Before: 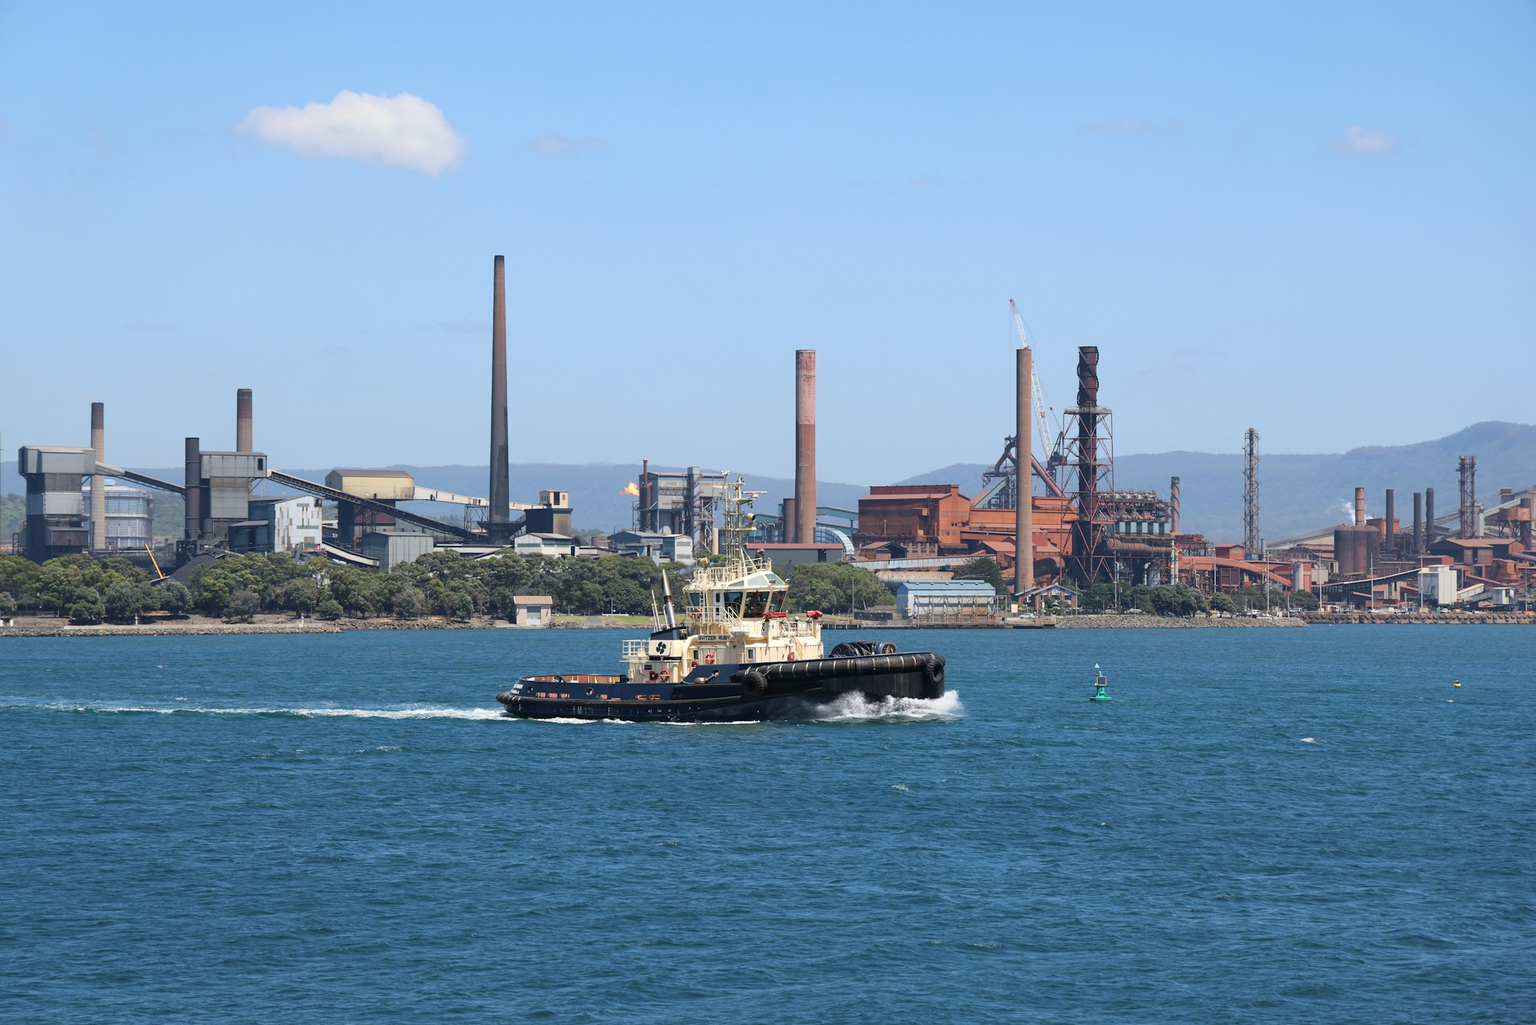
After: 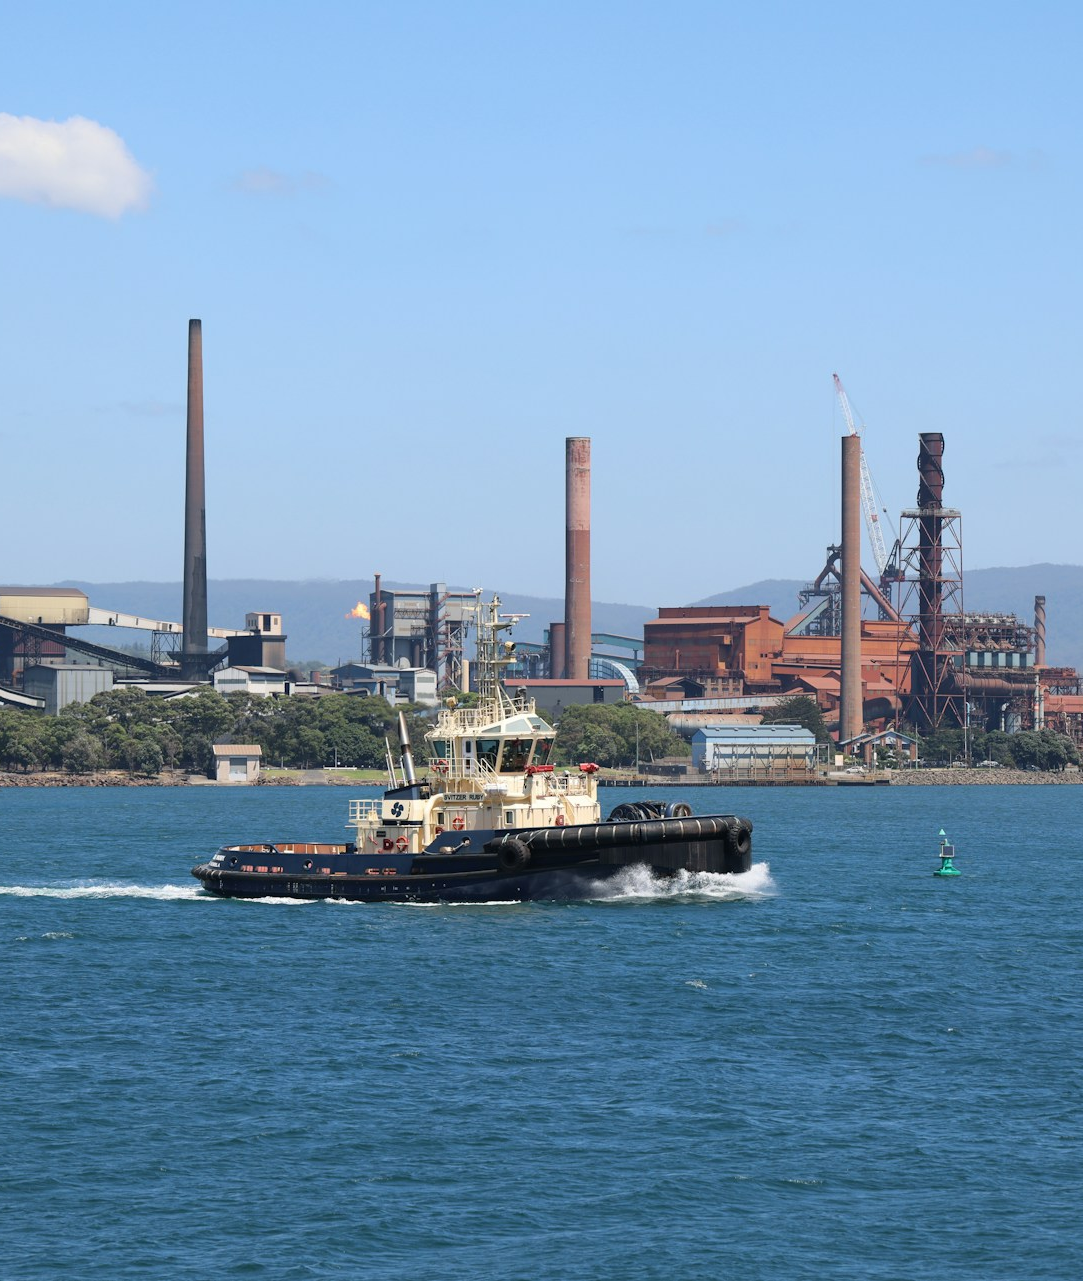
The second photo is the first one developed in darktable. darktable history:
crop and rotate: left 22.363%, right 21.196%
